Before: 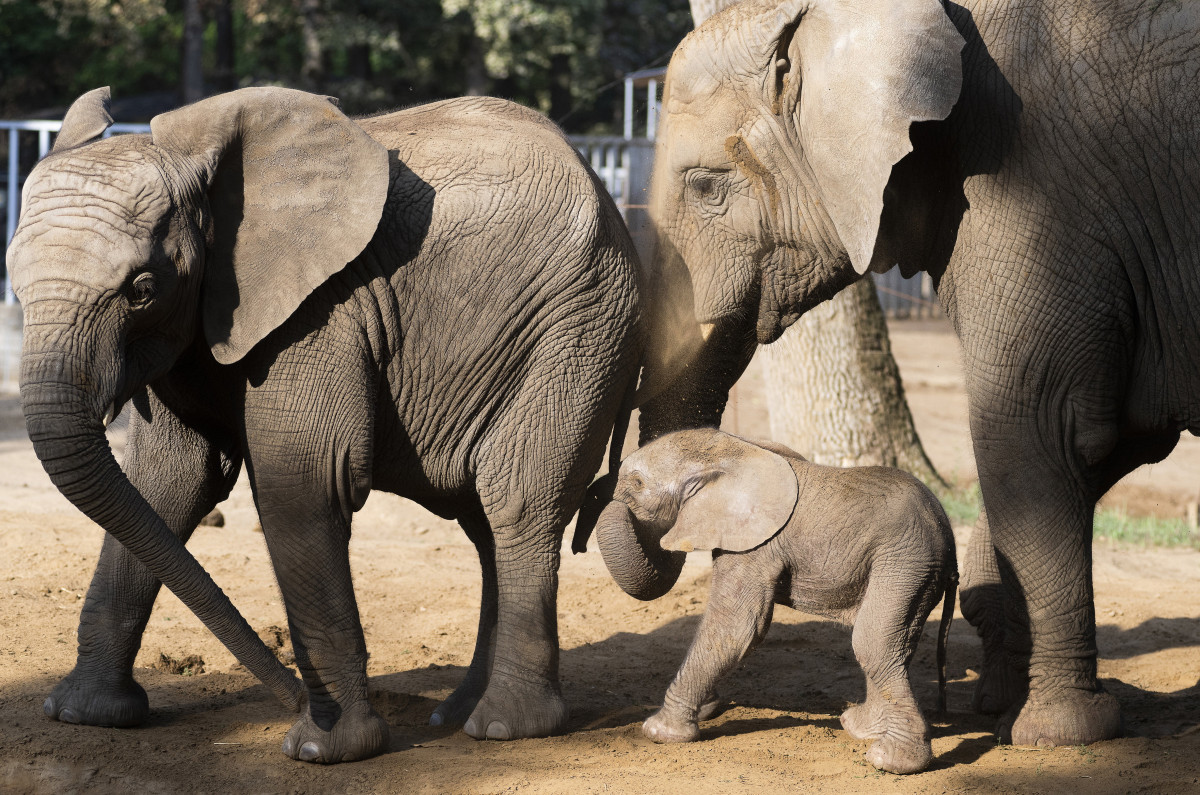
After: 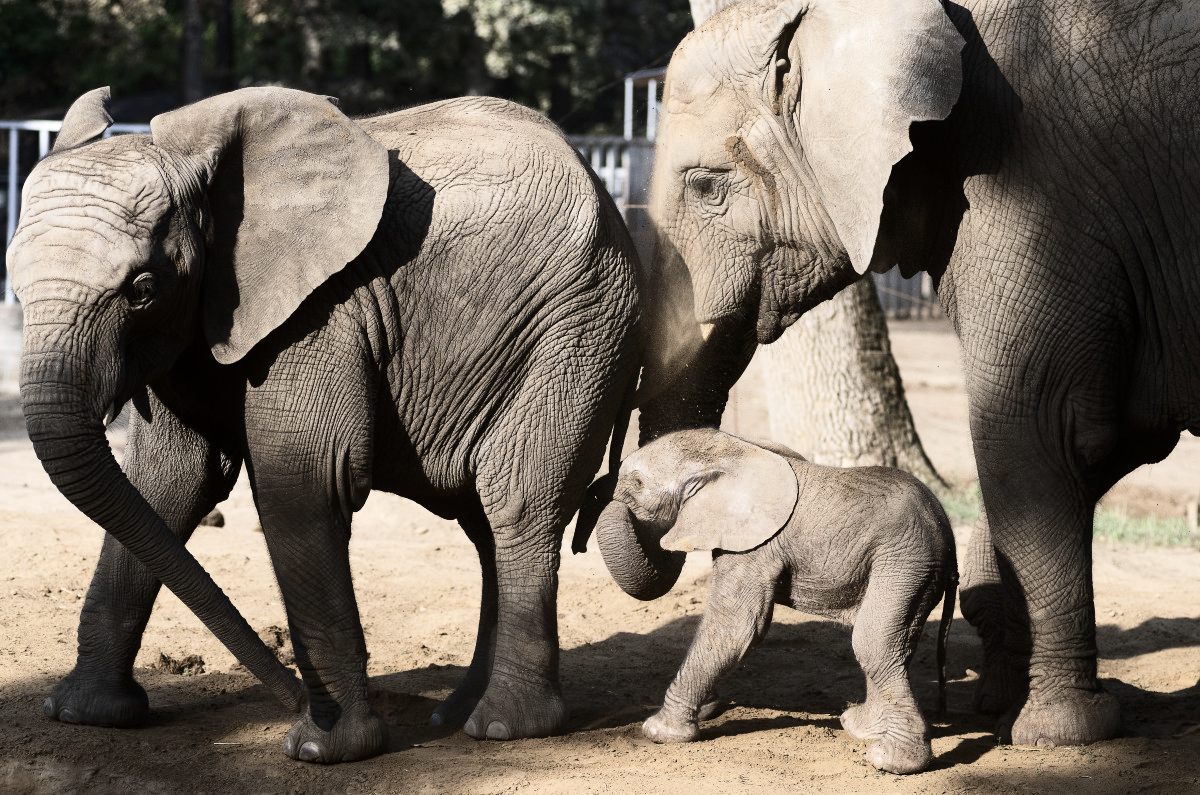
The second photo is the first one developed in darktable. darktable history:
contrast brightness saturation: contrast 0.25, saturation -0.31
tone equalizer: on, module defaults
